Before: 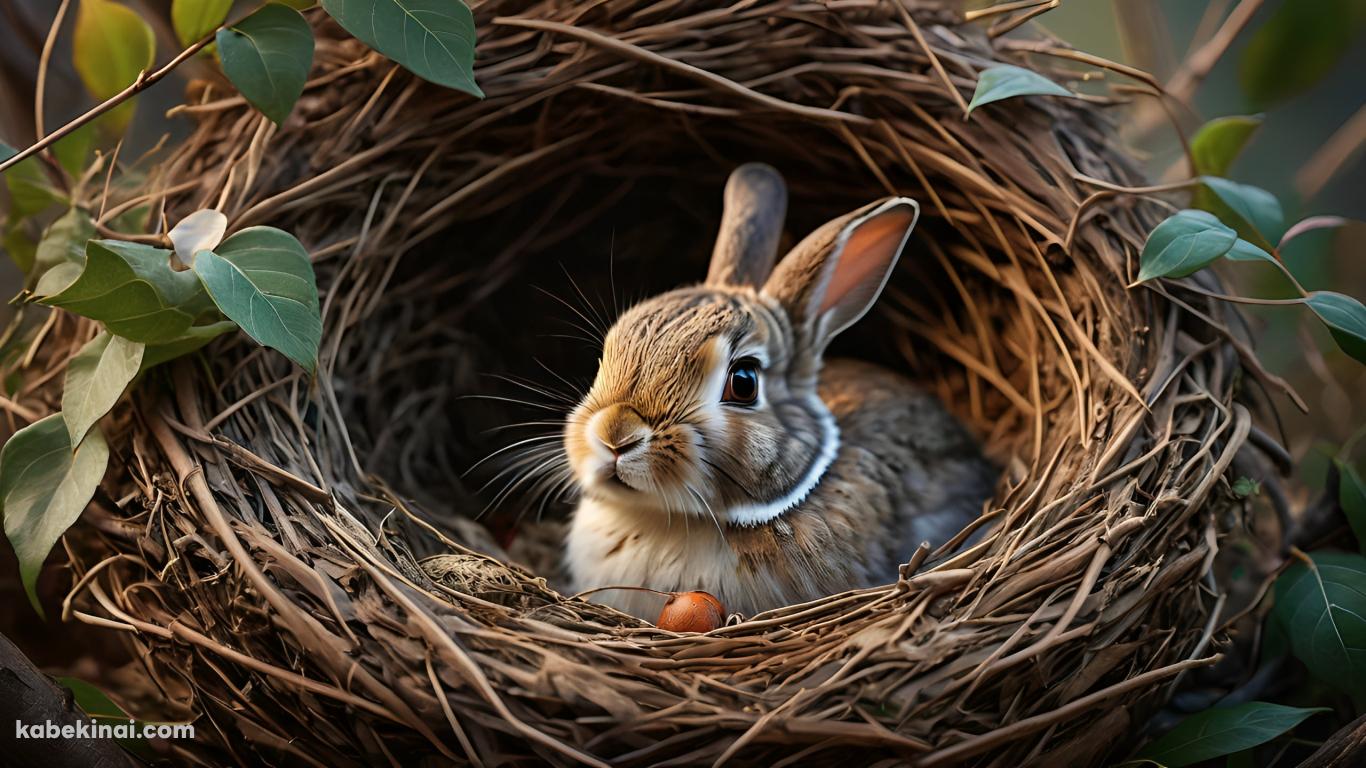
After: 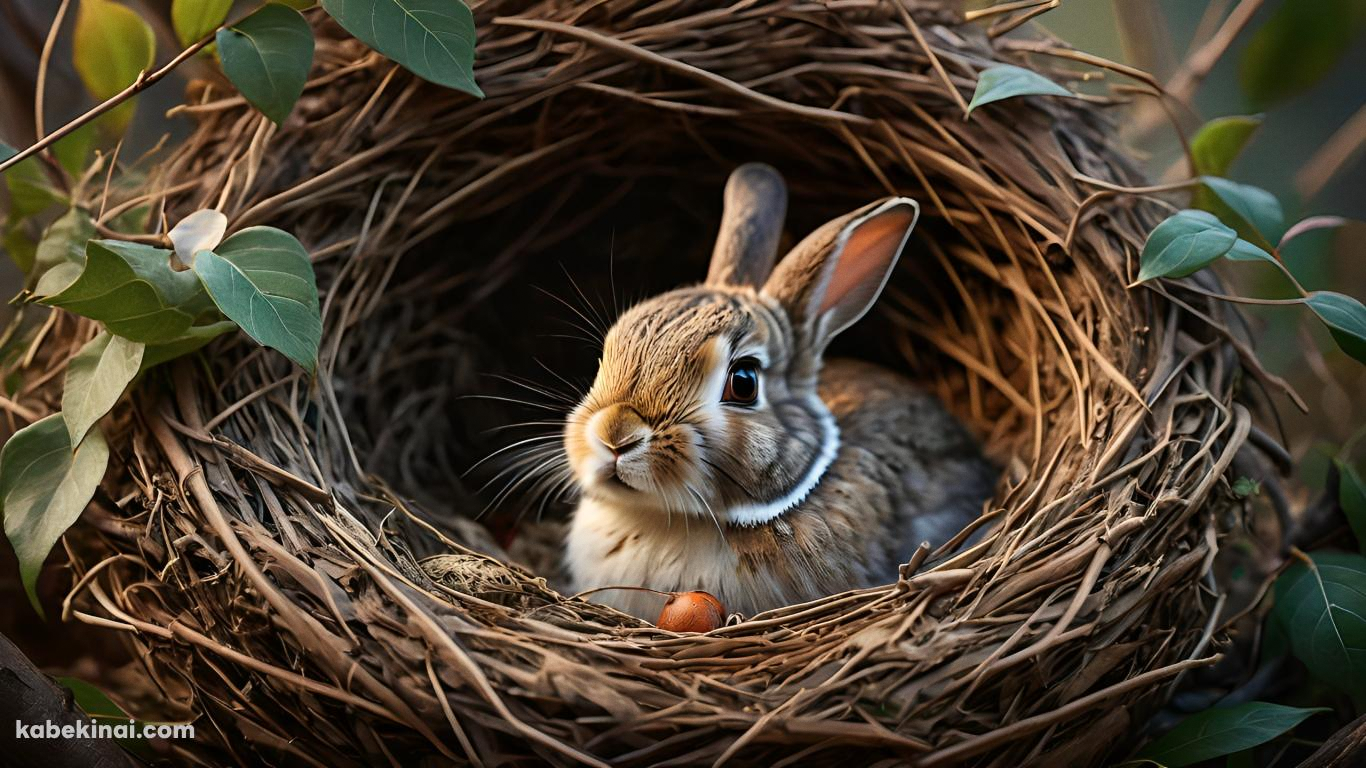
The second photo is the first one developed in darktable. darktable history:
grain: coarseness 0.09 ISO, strength 10%
contrast brightness saturation: contrast 0.1, brightness 0.02, saturation 0.02
white balance: emerald 1
